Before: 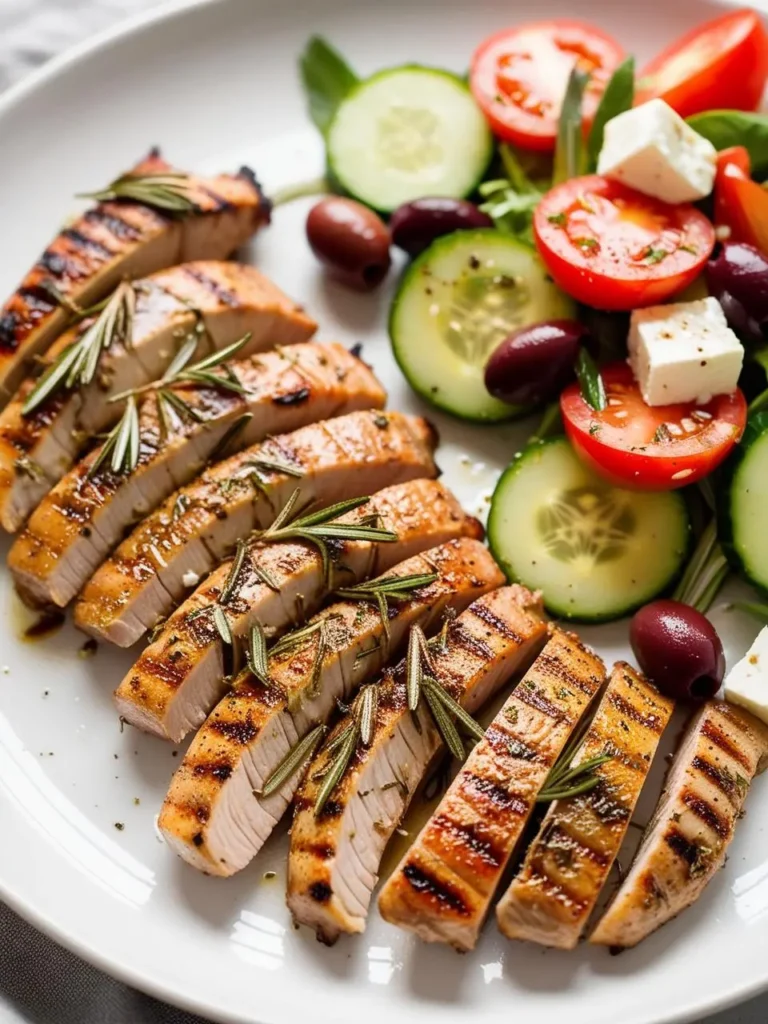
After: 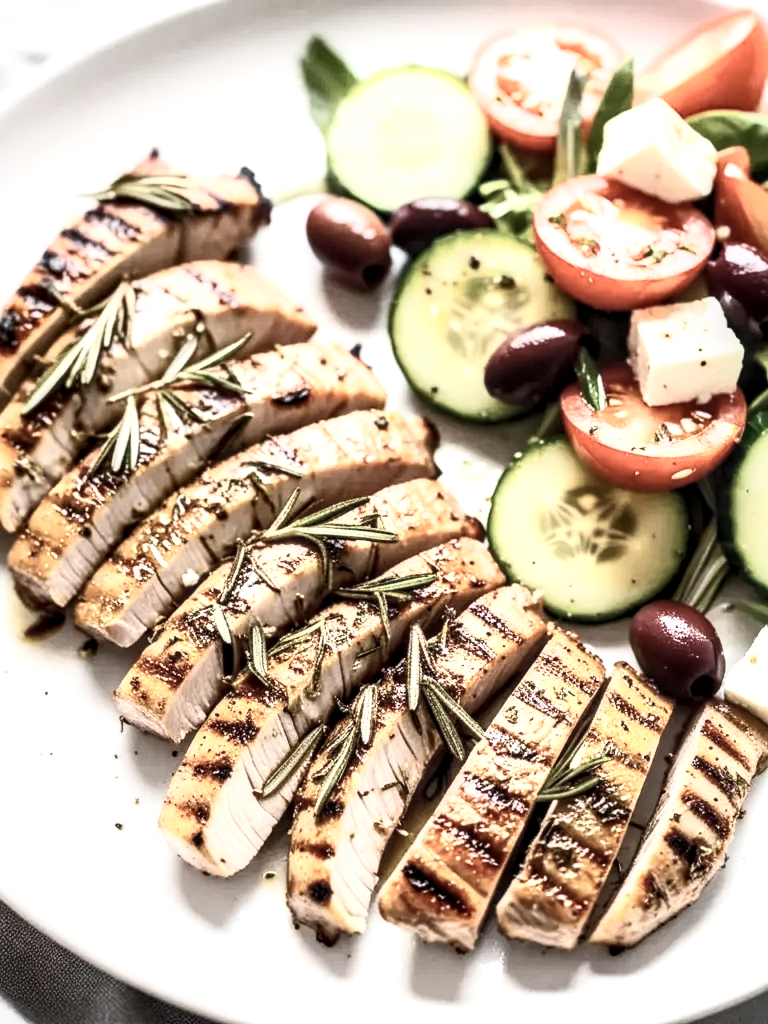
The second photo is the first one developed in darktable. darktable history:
contrast brightness saturation: contrast 0.556, brightness 0.577, saturation -0.333
local contrast: highlights 60%, shadows 61%, detail 160%
